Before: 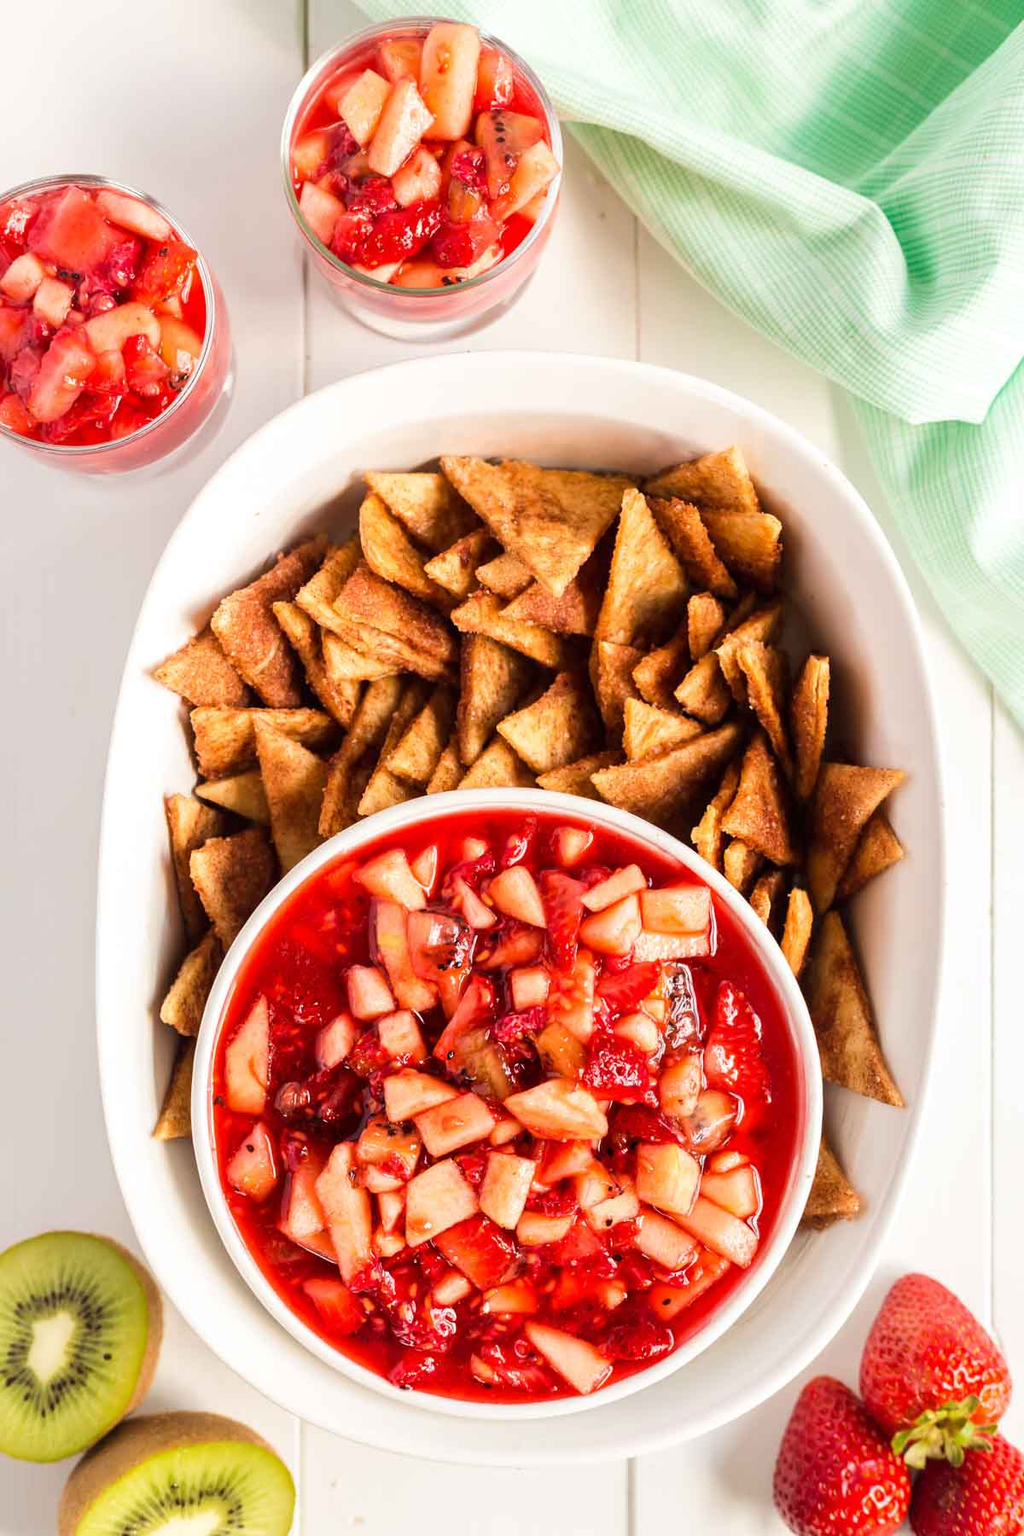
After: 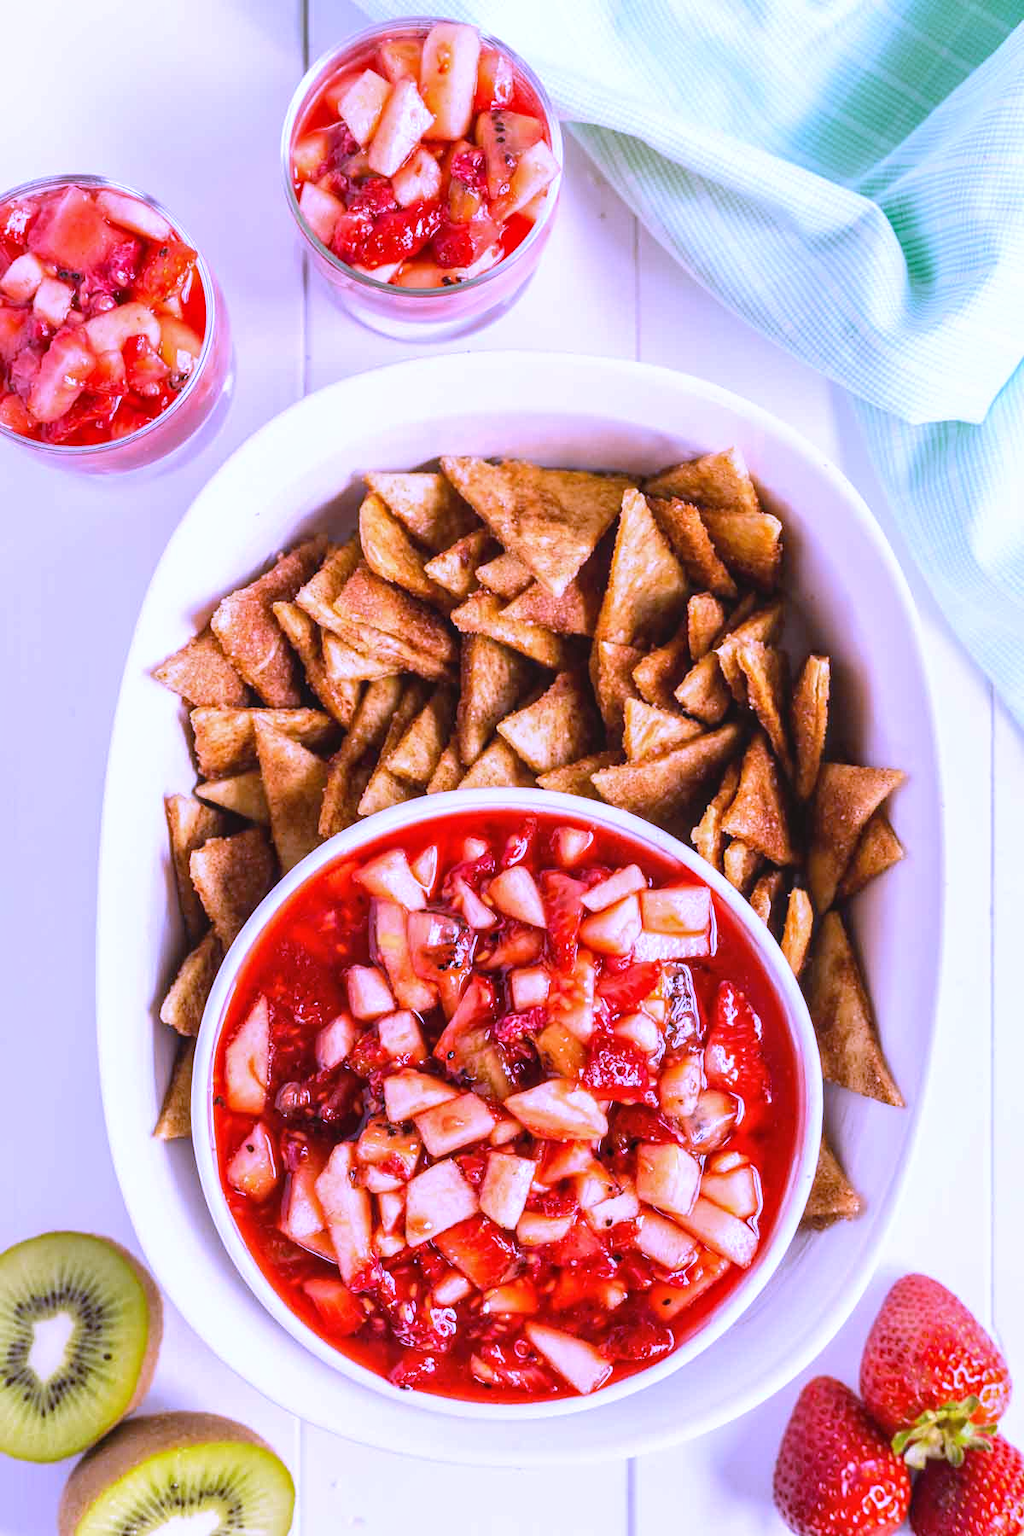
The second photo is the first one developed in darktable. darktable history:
white balance: red 0.98, blue 1.61
local contrast: detail 110%
